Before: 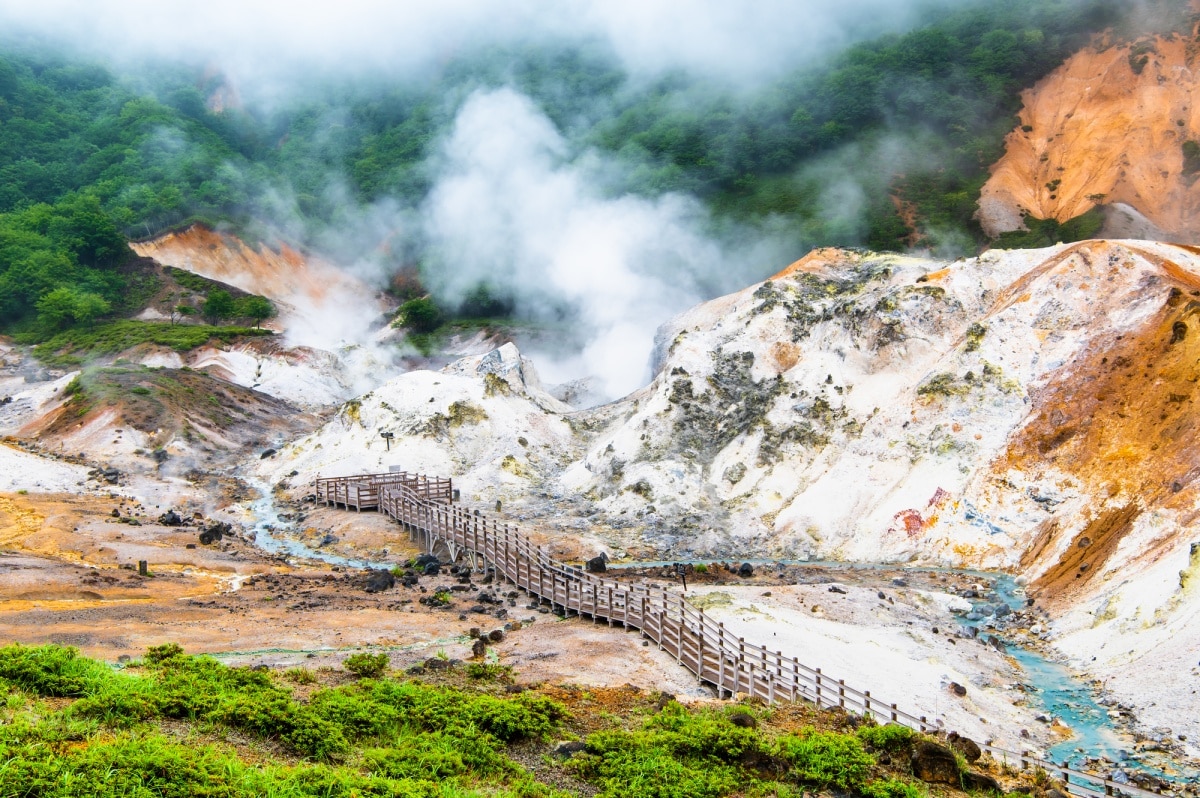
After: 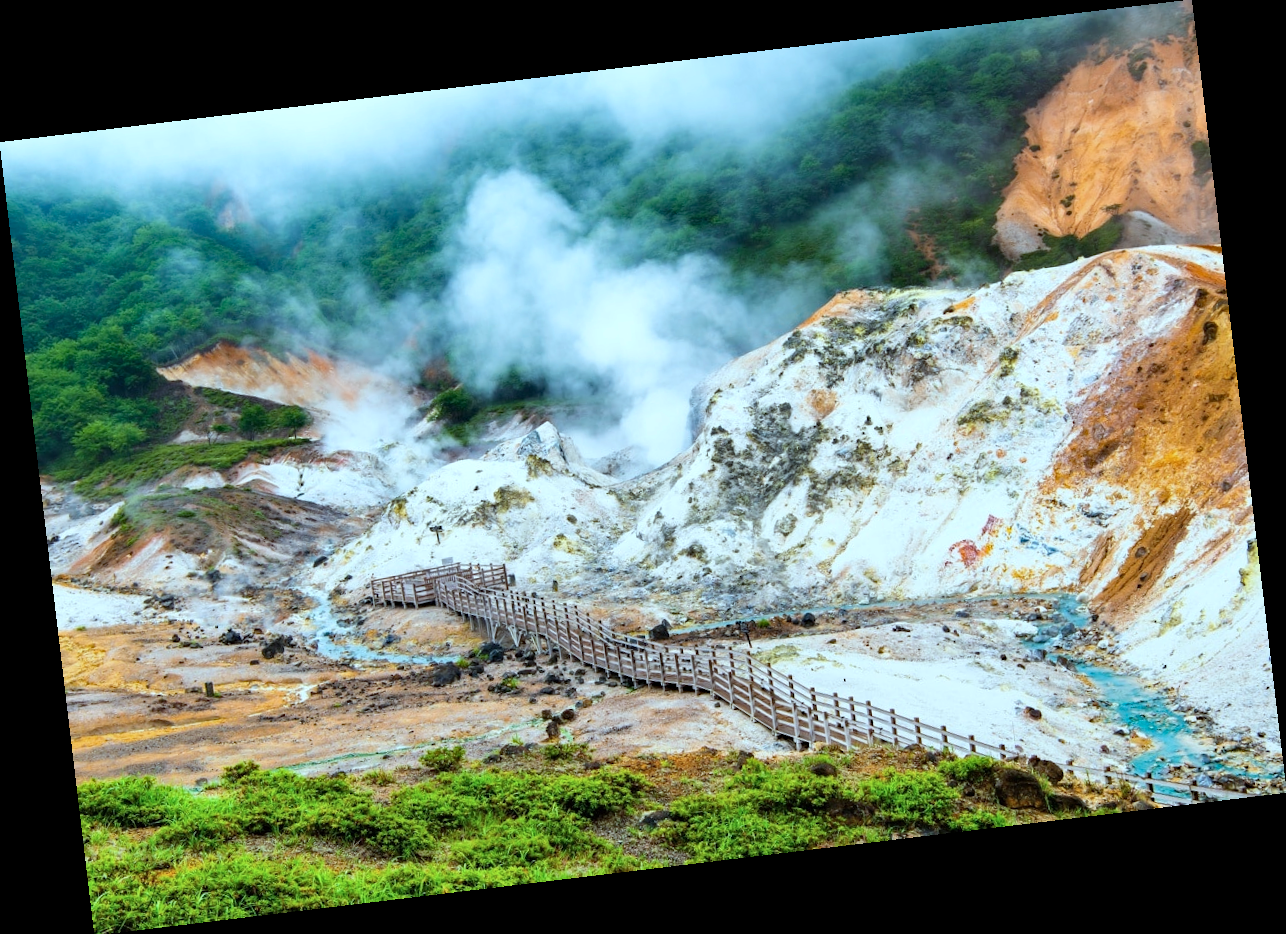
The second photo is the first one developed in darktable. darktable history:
color correction: highlights a* -10.04, highlights b* -10.37
haze removal: compatibility mode true, adaptive false
rotate and perspective: rotation -6.83°, automatic cropping off
